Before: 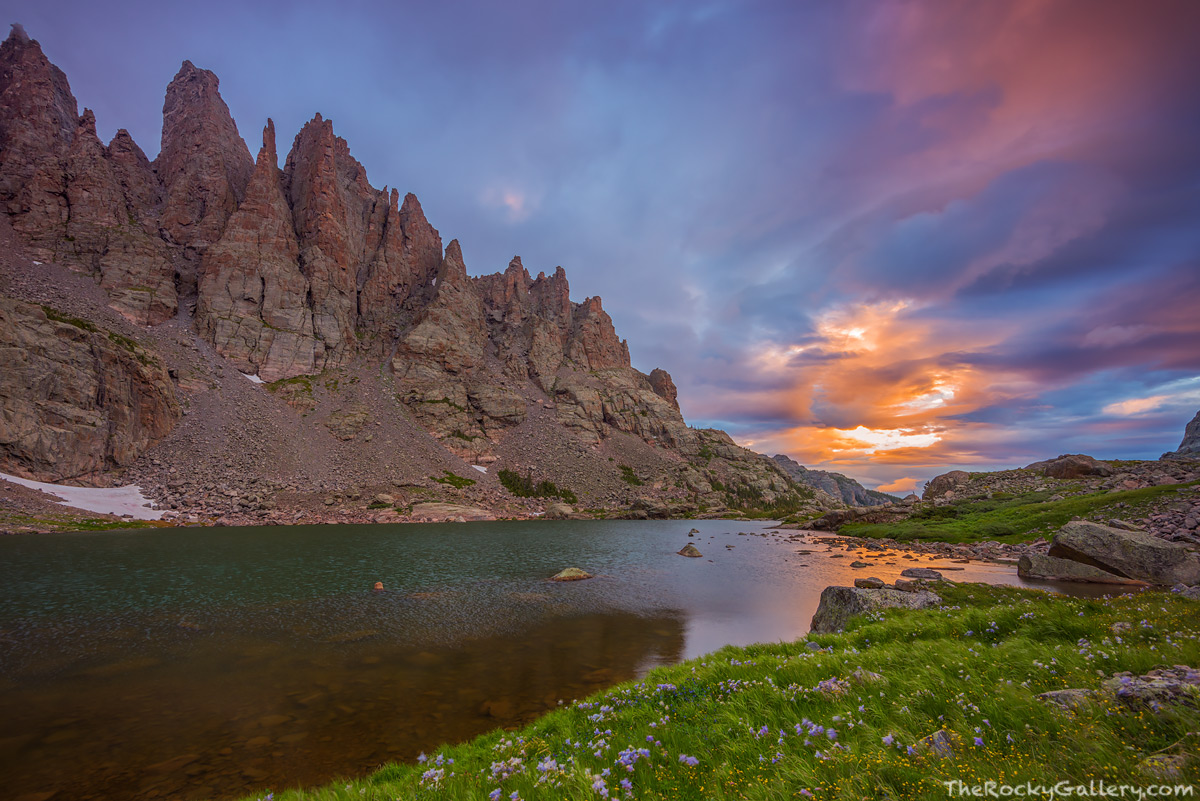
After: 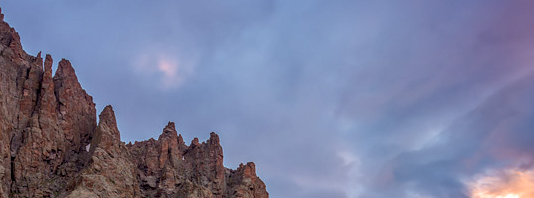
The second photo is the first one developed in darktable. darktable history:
local contrast: highlights 24%, detail 150%
crop: left 28.845%, top 16.802%, right 26.621%, bottom 57.804%
